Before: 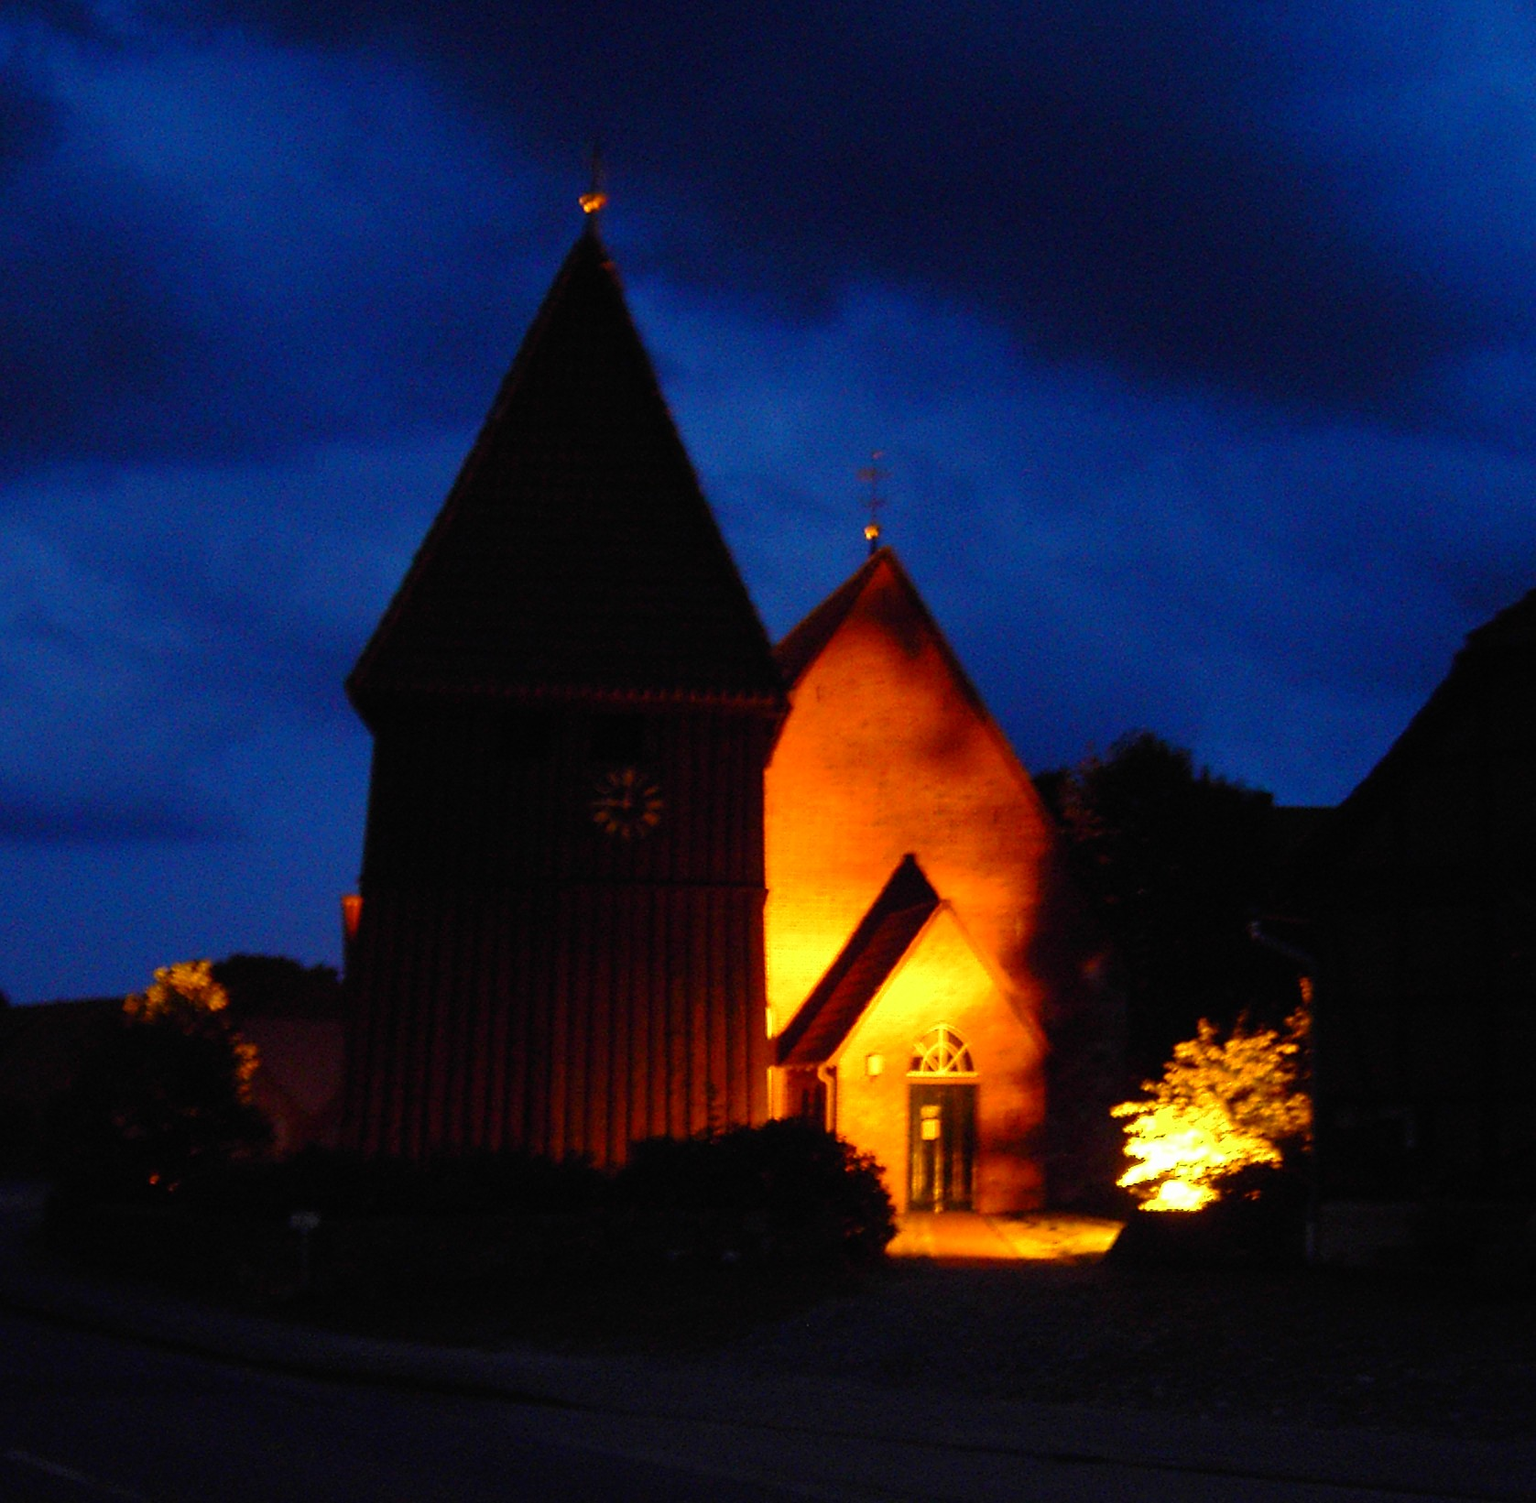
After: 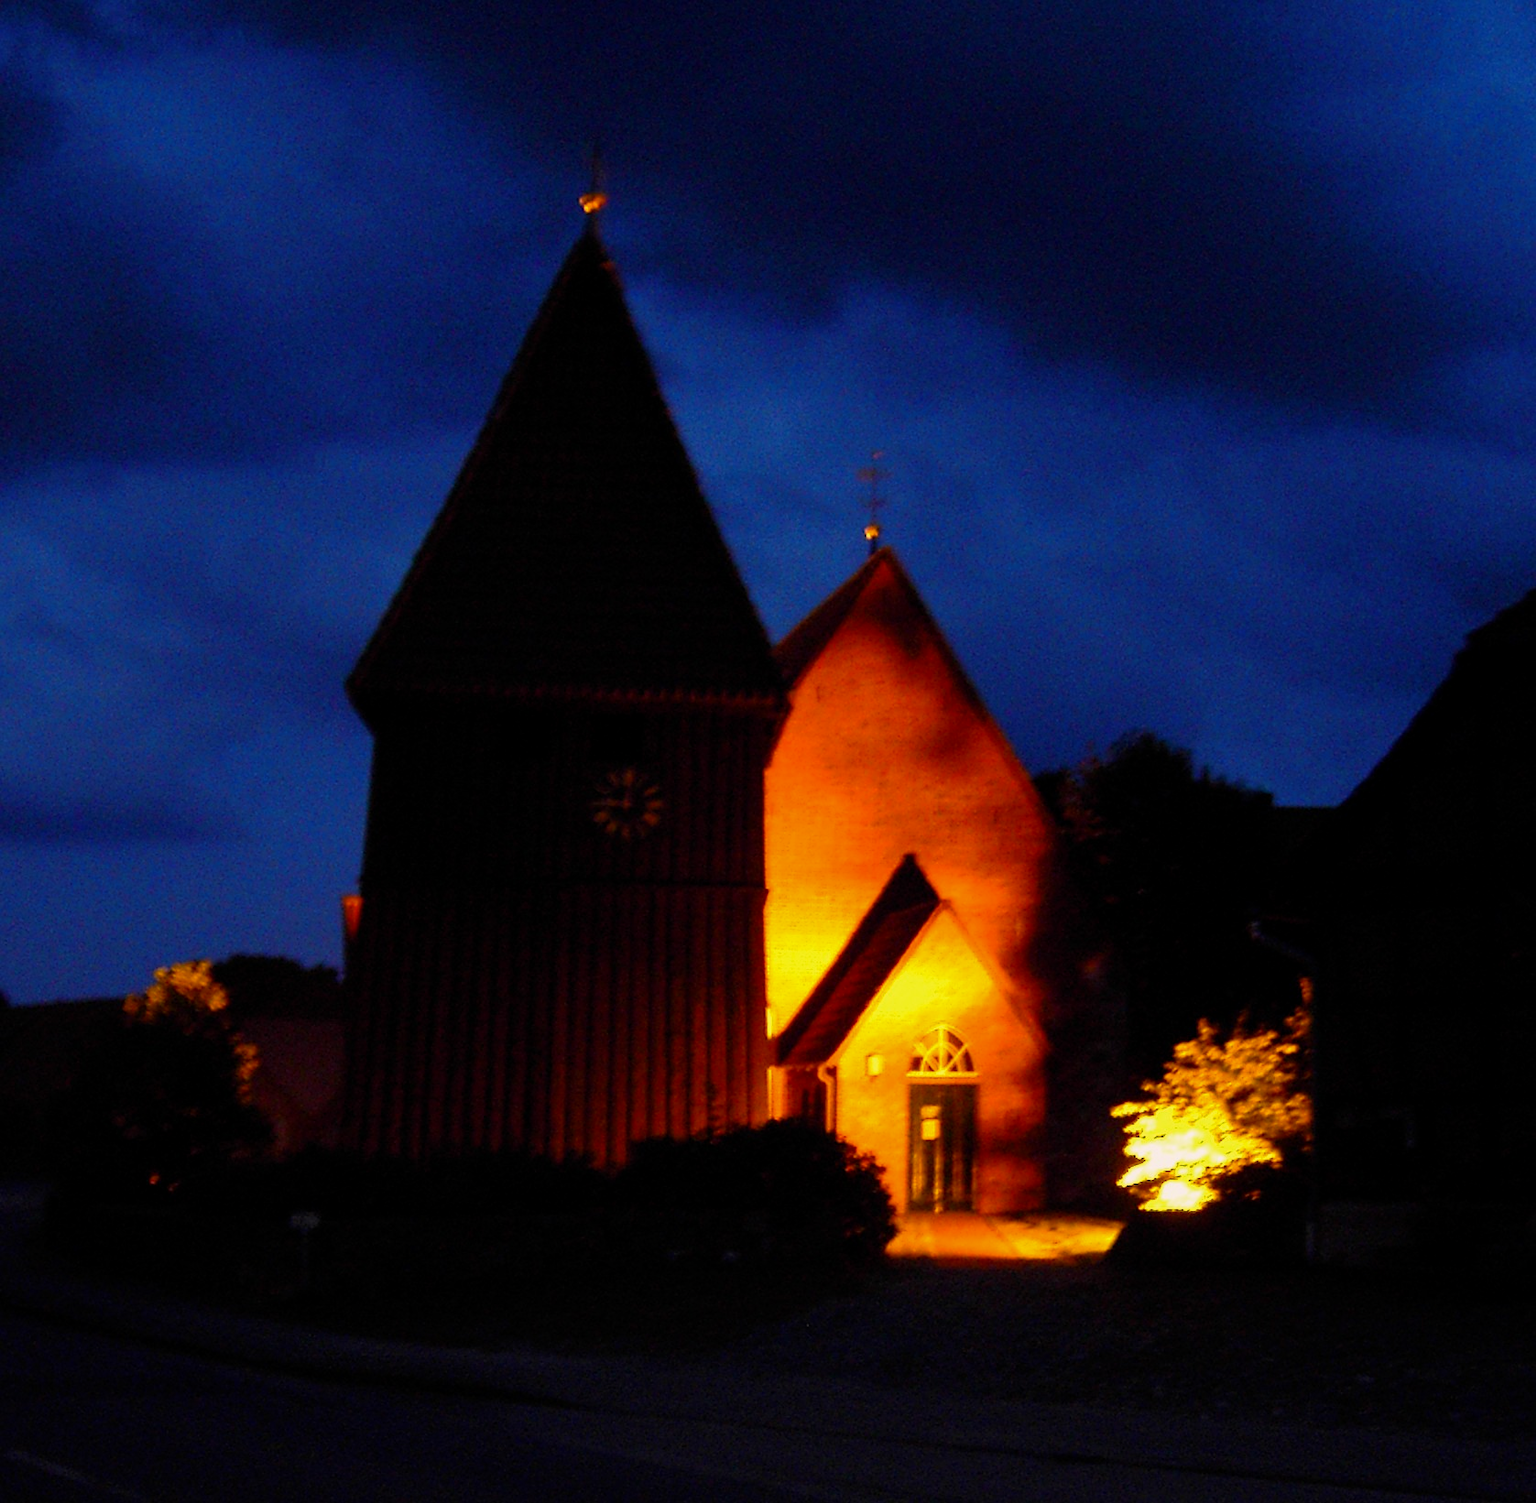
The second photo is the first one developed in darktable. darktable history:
tone curve: curves: ch0 [(0, 0) (0.003, 0.003) (0.011, 0.011) (0.025, 0.024) (0.044, 0.044) (0.069, 0.068) (0.1, 0.098) (0.136, 0.133) (0.177, 0.174) (0.224, 0.22) (0.277, 0.272) (0.335, 0.329) (0.399, 0.392) (0.468, 0.46) (0.543, 0.546) (0.623, 0.626) (0.709, 0.711) (0.801, 0.802) (0.898, 0.898) (1, 1)], preserve colors none
exposure: black level correction 0.001, exposure -0.2 EV, compensate highlight preservation false
color correction: highlights a* 3.84, highlights b* 5.07
